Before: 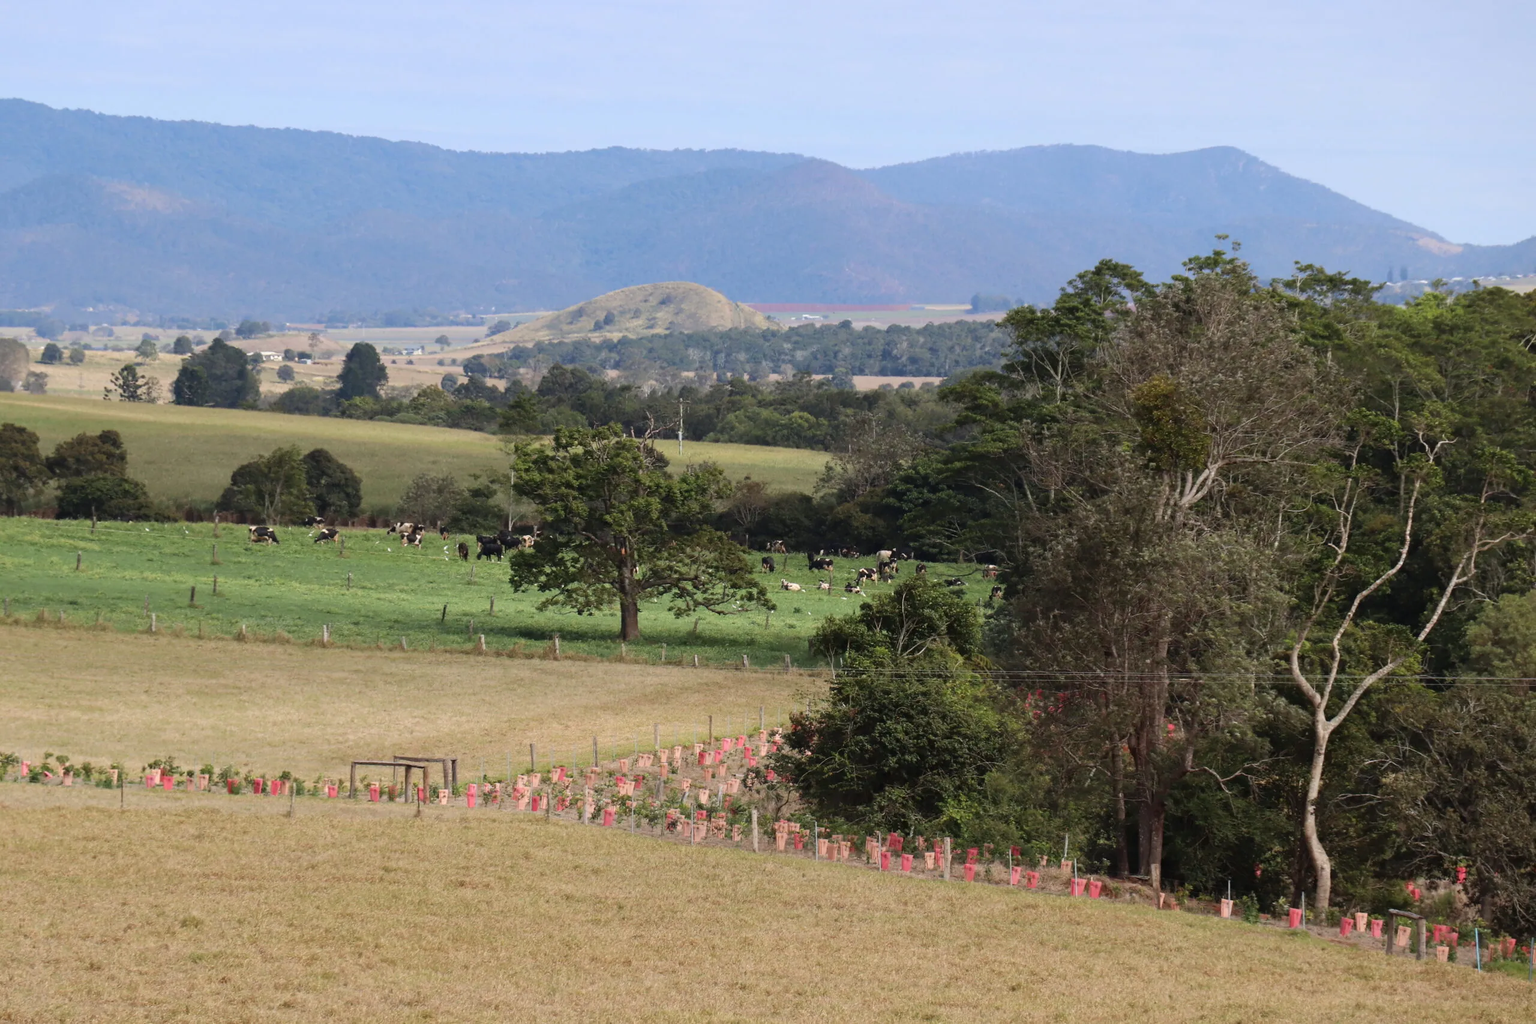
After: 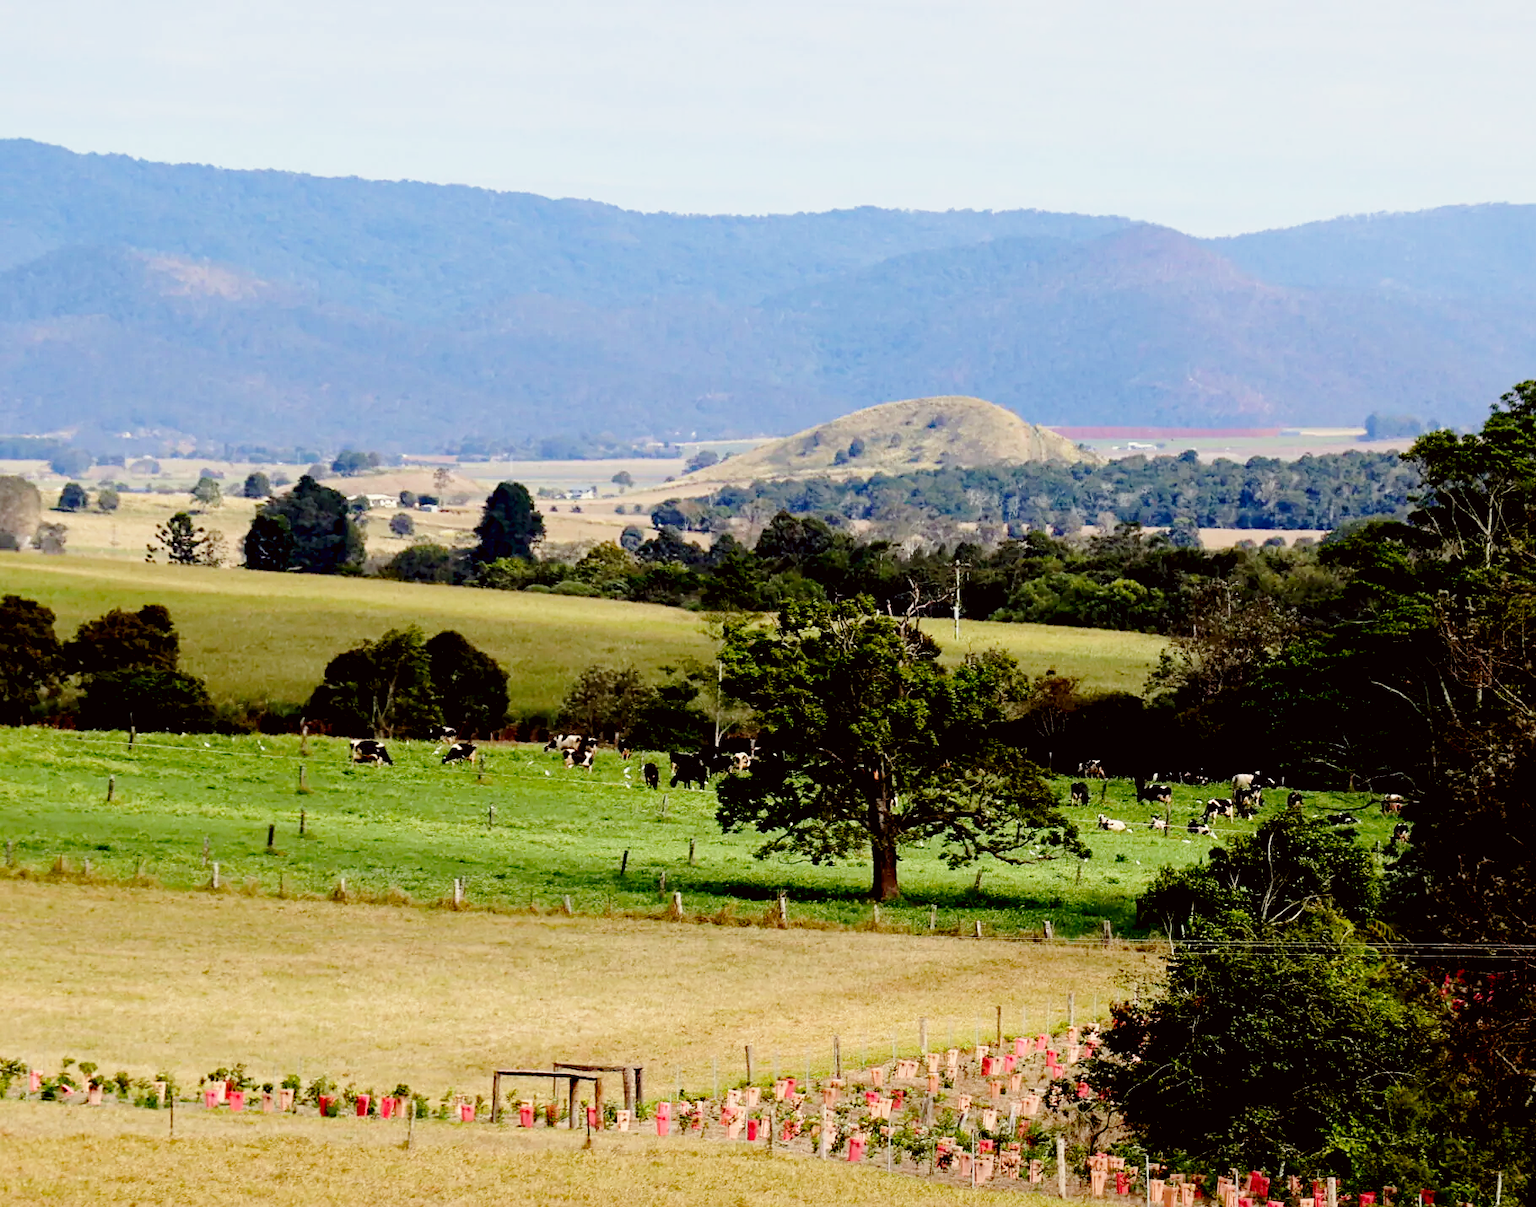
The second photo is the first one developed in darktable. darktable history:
haze removal: compatibility mode true
exposure: black level correction 0.045, exposure -0.229 EV, compensate exposure bias true, compensate highlight preservation false
base curve: curves: ch0 [(0, 0) (0.028, 0.03) (0.121, 0.232) (0.46, 0.748) (0.859, 0.968) (1, 1)], preserve colors none
sharpen: amount 0.203
crop: right 28.852%, bottom 16.142%
color correction: highlights a* -0.927, highlights b* 4.53, shadows a* 3.61
